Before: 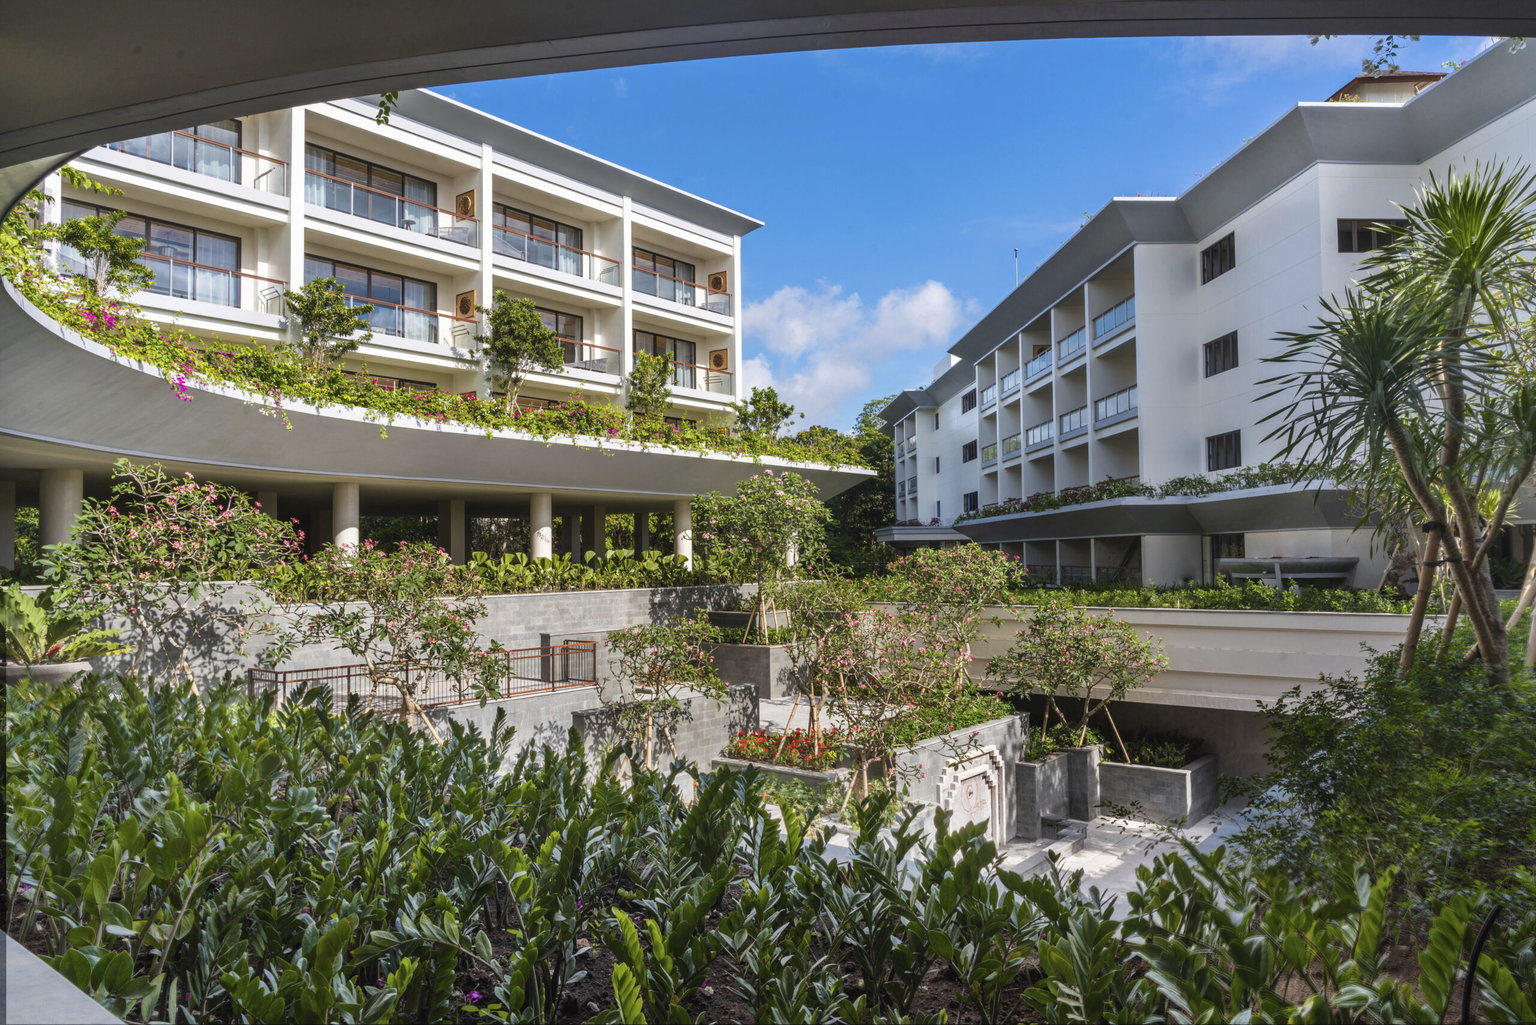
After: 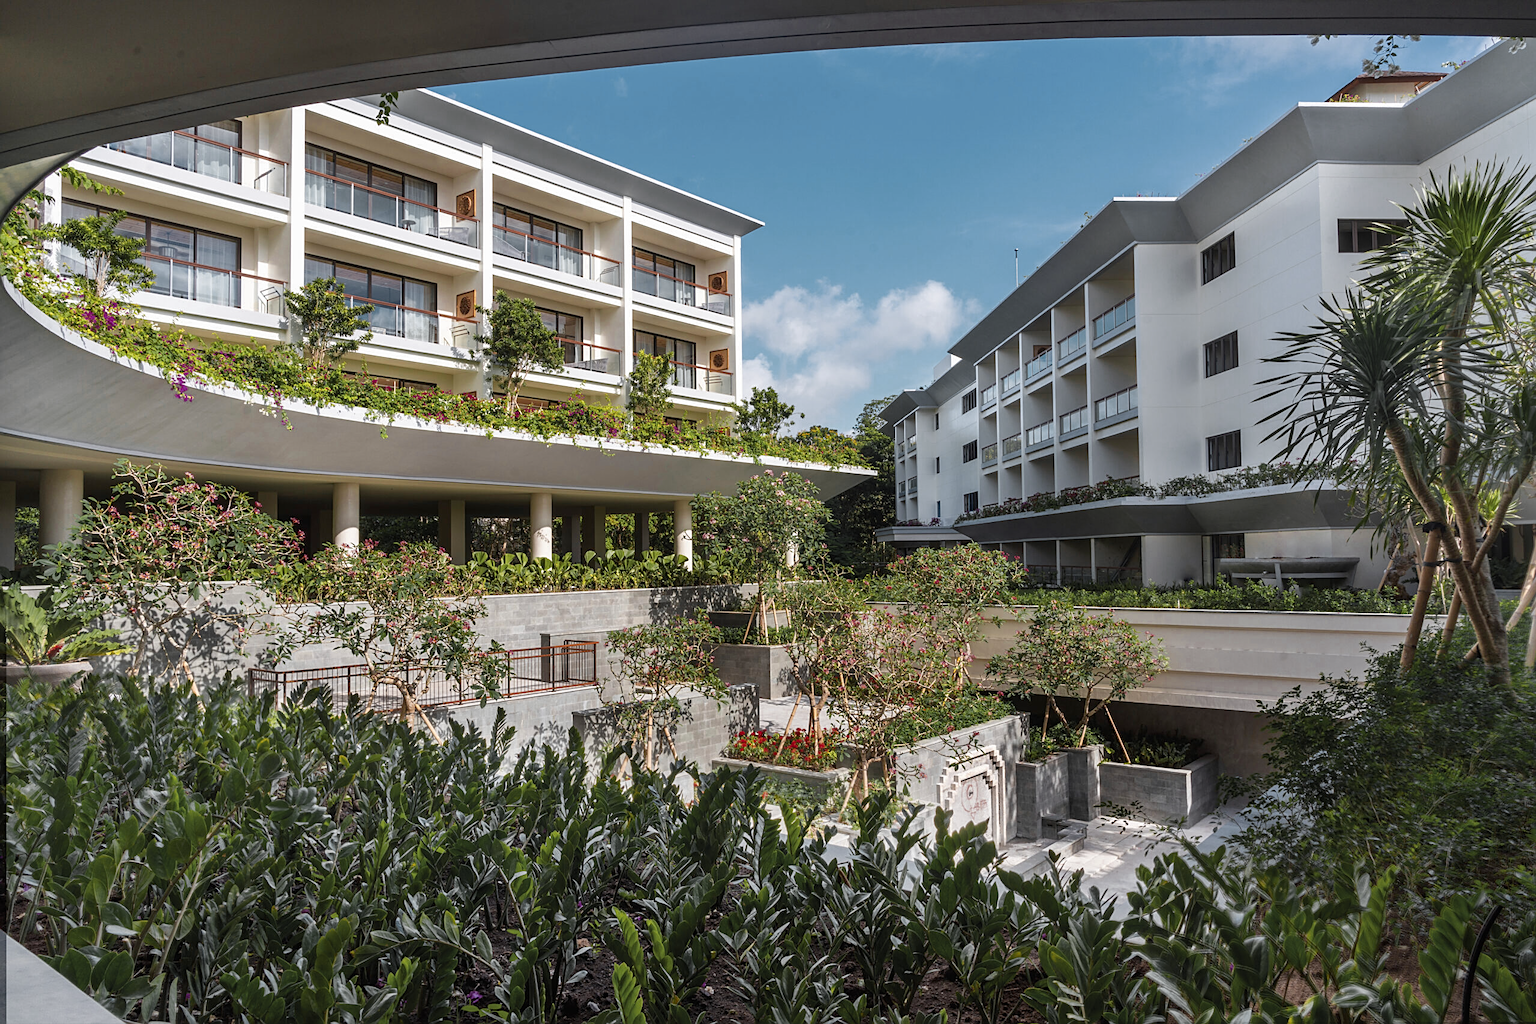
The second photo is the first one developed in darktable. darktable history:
sharpen: on, module defaults
color zones: curves: ch0 [(0.035, 0.242) (0.25, 0.5) (0.384, 0.214) (0.488, 0.255) (0.75, 0.5)]; ch1 [(0.063, 0.379) (0.25, 0.5) (0.354, 0.201) (0.489, 0.085) (0.729, 0.271)]; ch2 [(0.25, 0.5) (0.38, 0.517) (0.442, 0.51) (0.735, 0.456)]
